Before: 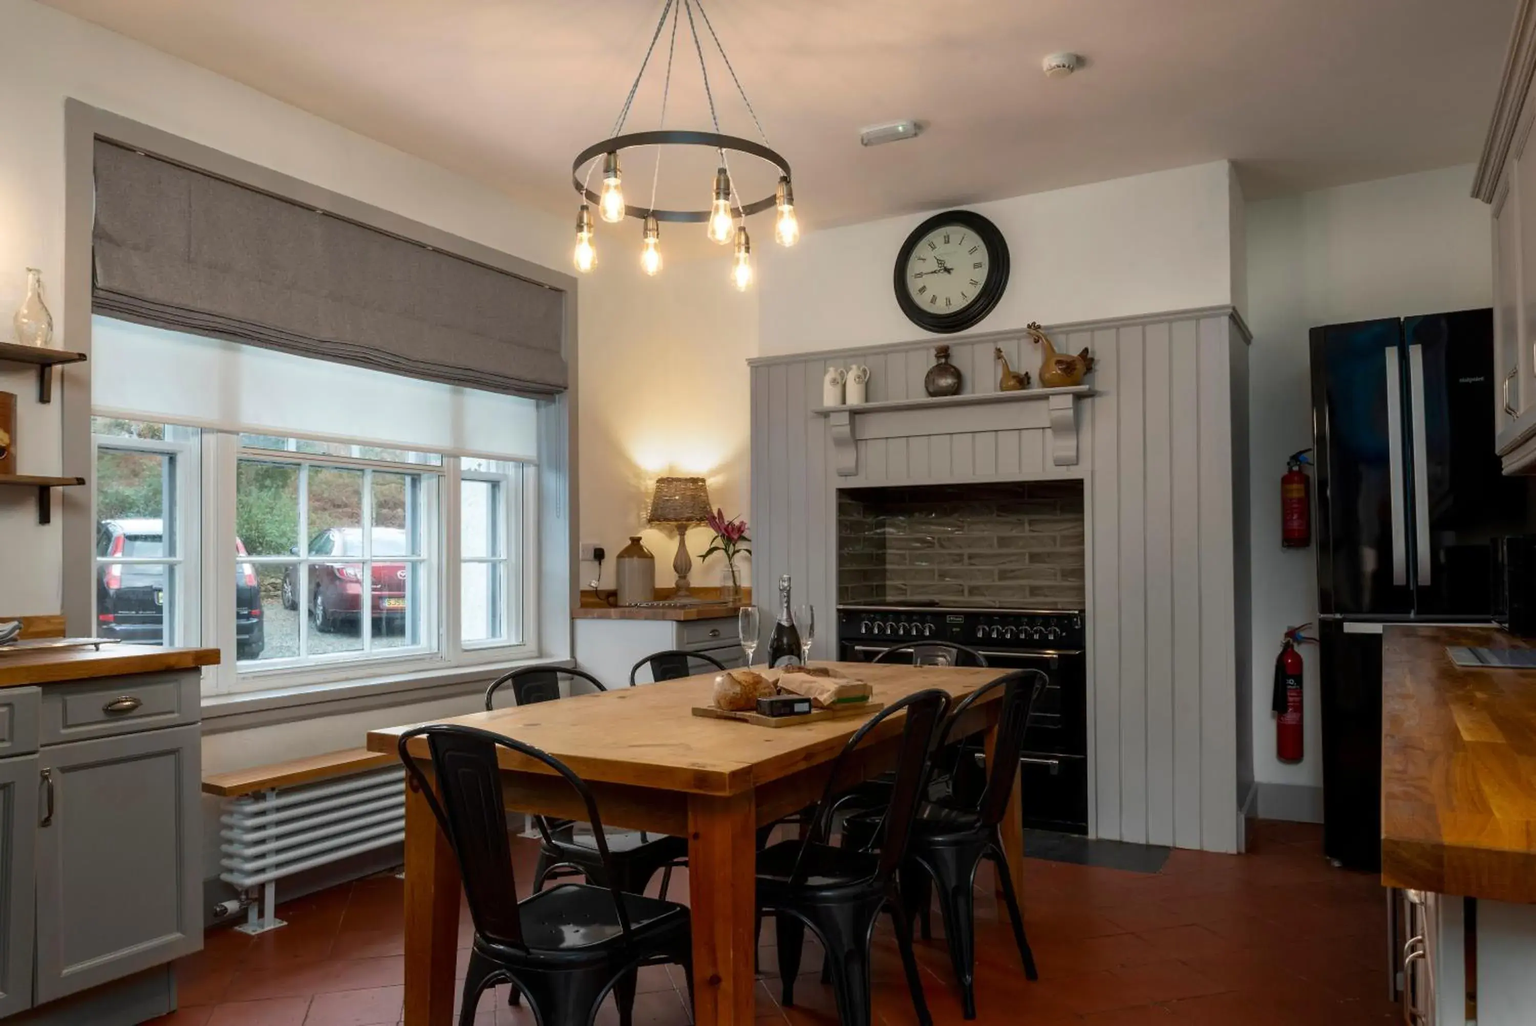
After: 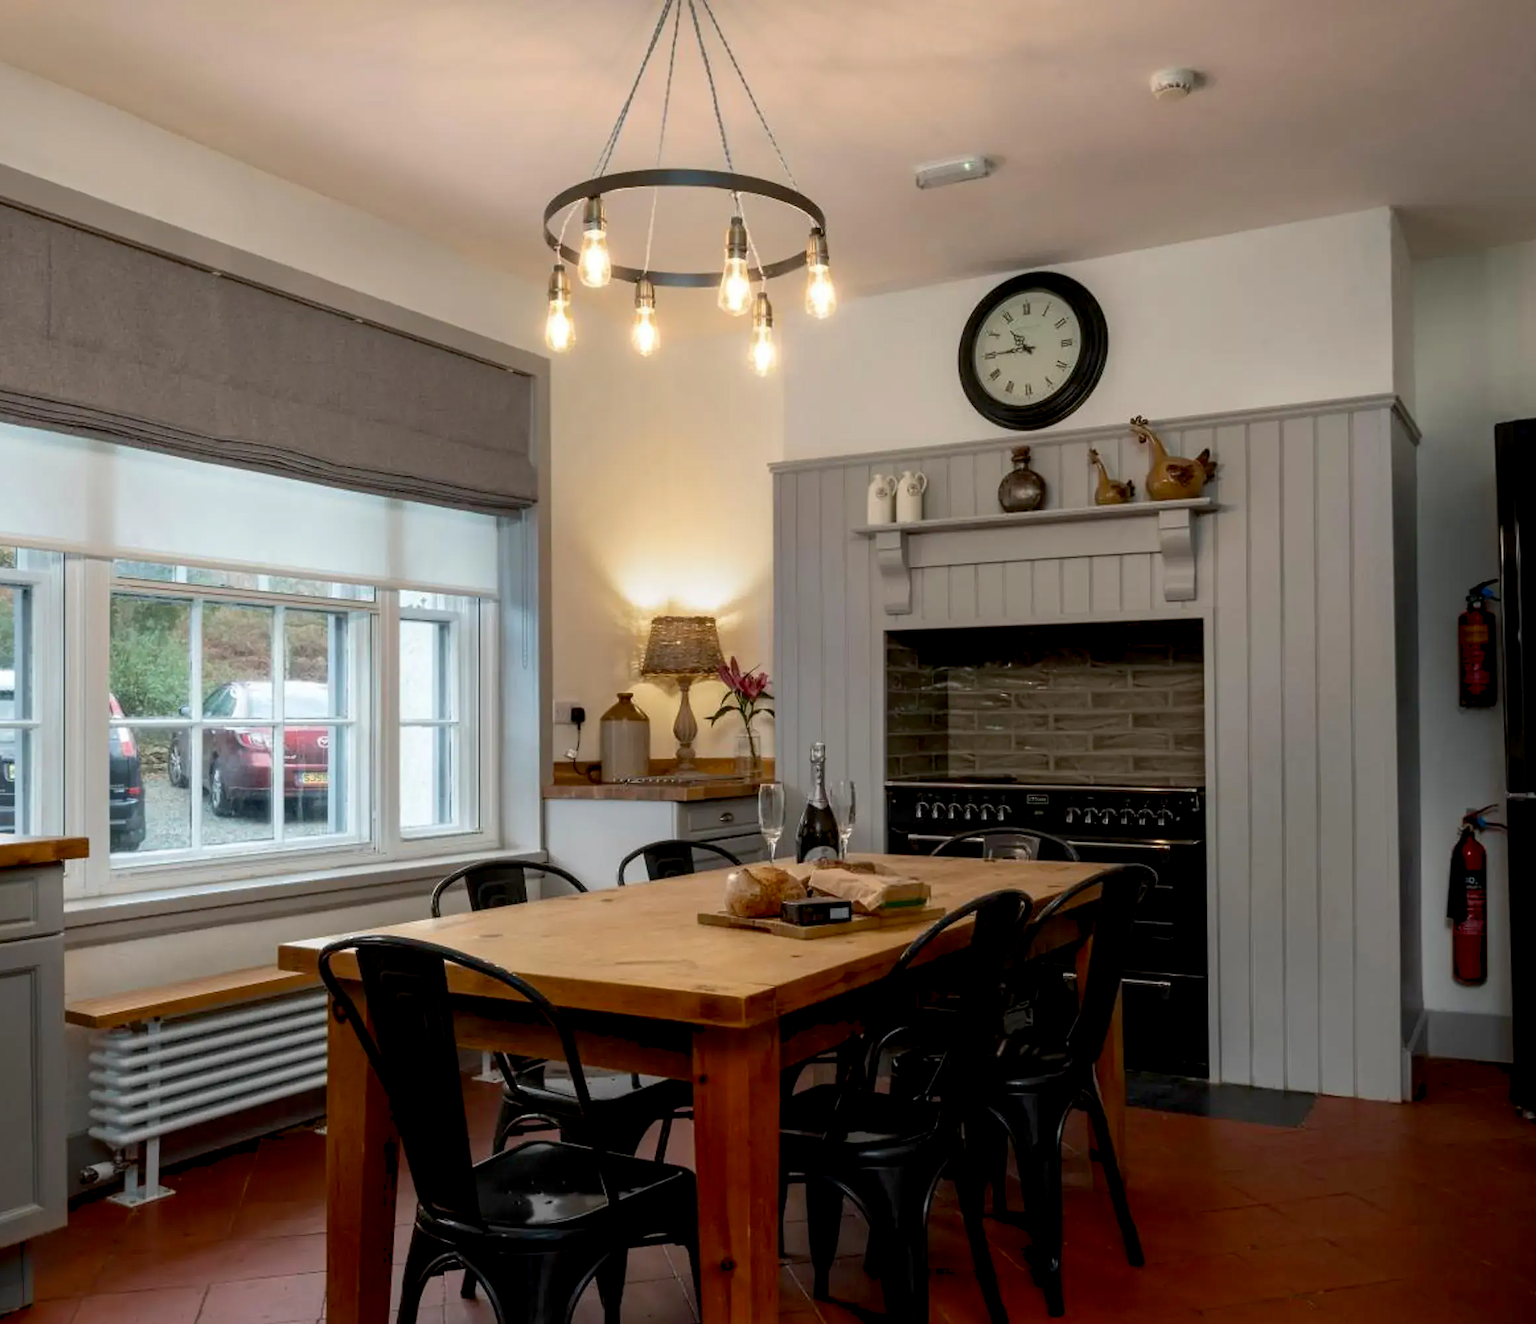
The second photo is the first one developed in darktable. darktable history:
crop: left 9.886%, right 12.643%
levels: mode automatic, black 8.54%, levels [0.093, 0.434, 0.988]
exposure: black level correction 0.006, compensate highlight preservation false
